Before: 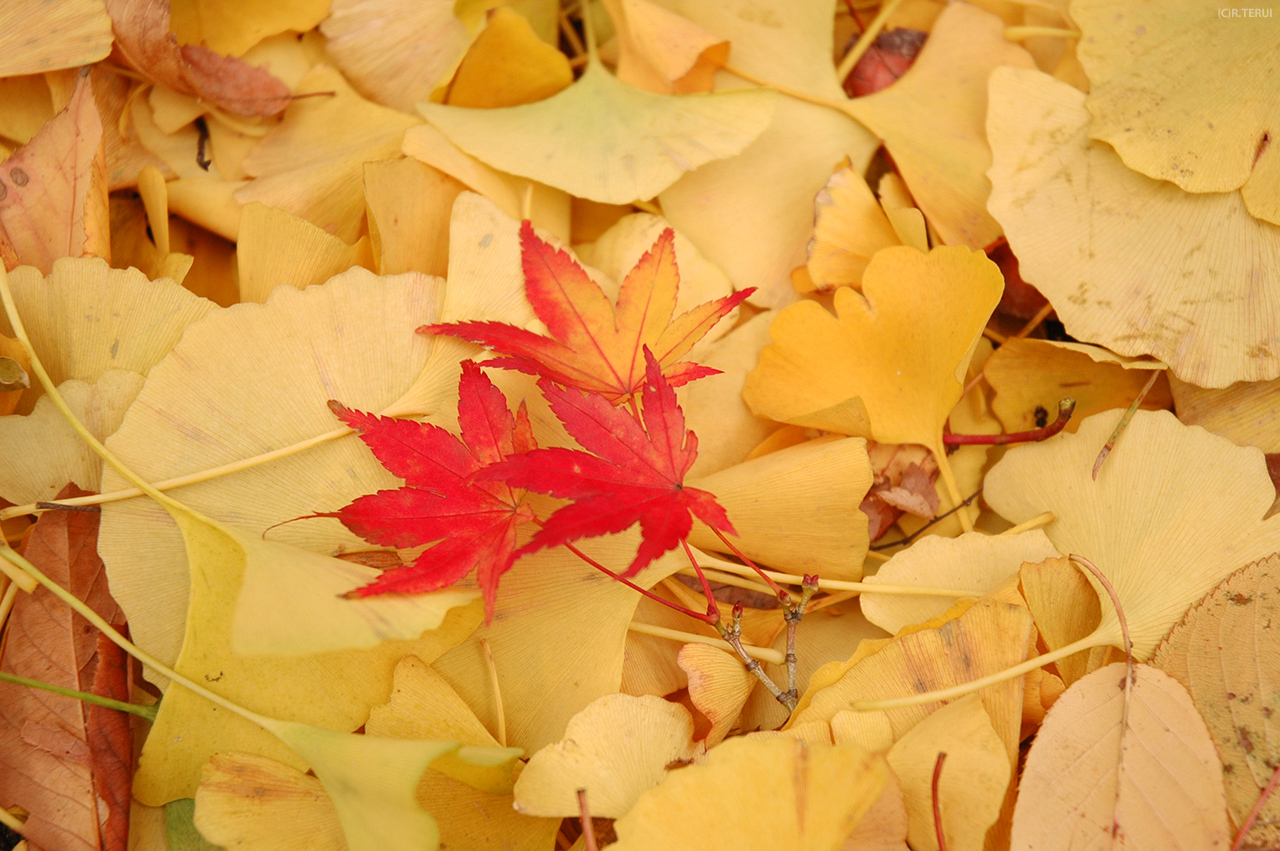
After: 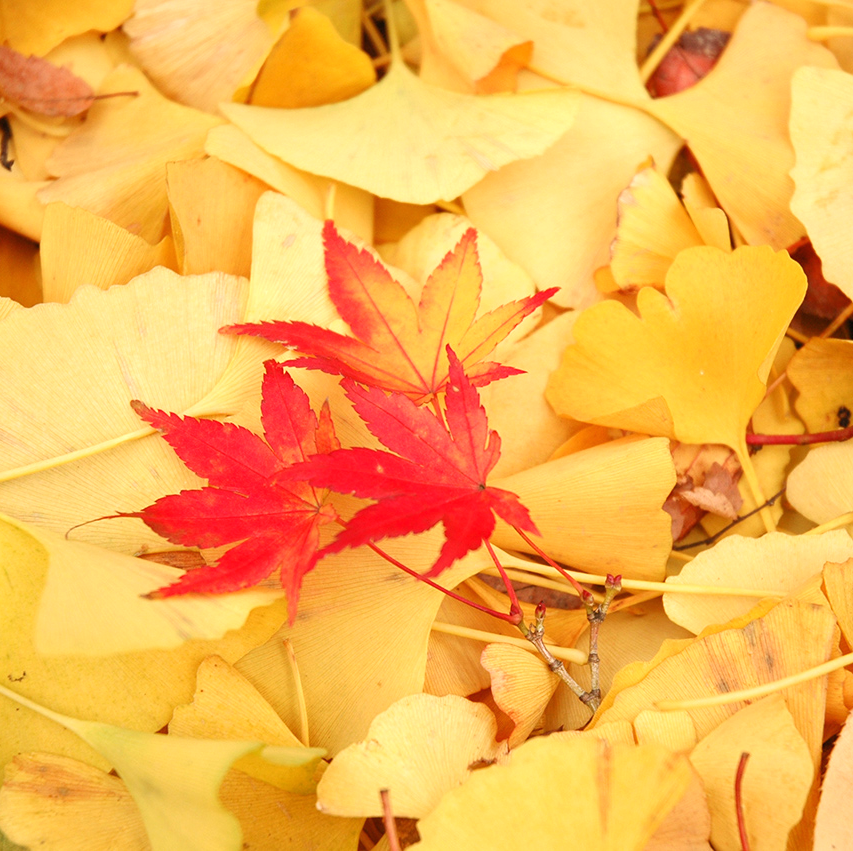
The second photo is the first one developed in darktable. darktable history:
tone equalizer: on, module defaults
exposure: black level correction 0, exposure 0.5 EV, compensate exposure bias true, compensate highlight preservation false
crop: left 15.419%, right 17.914%
